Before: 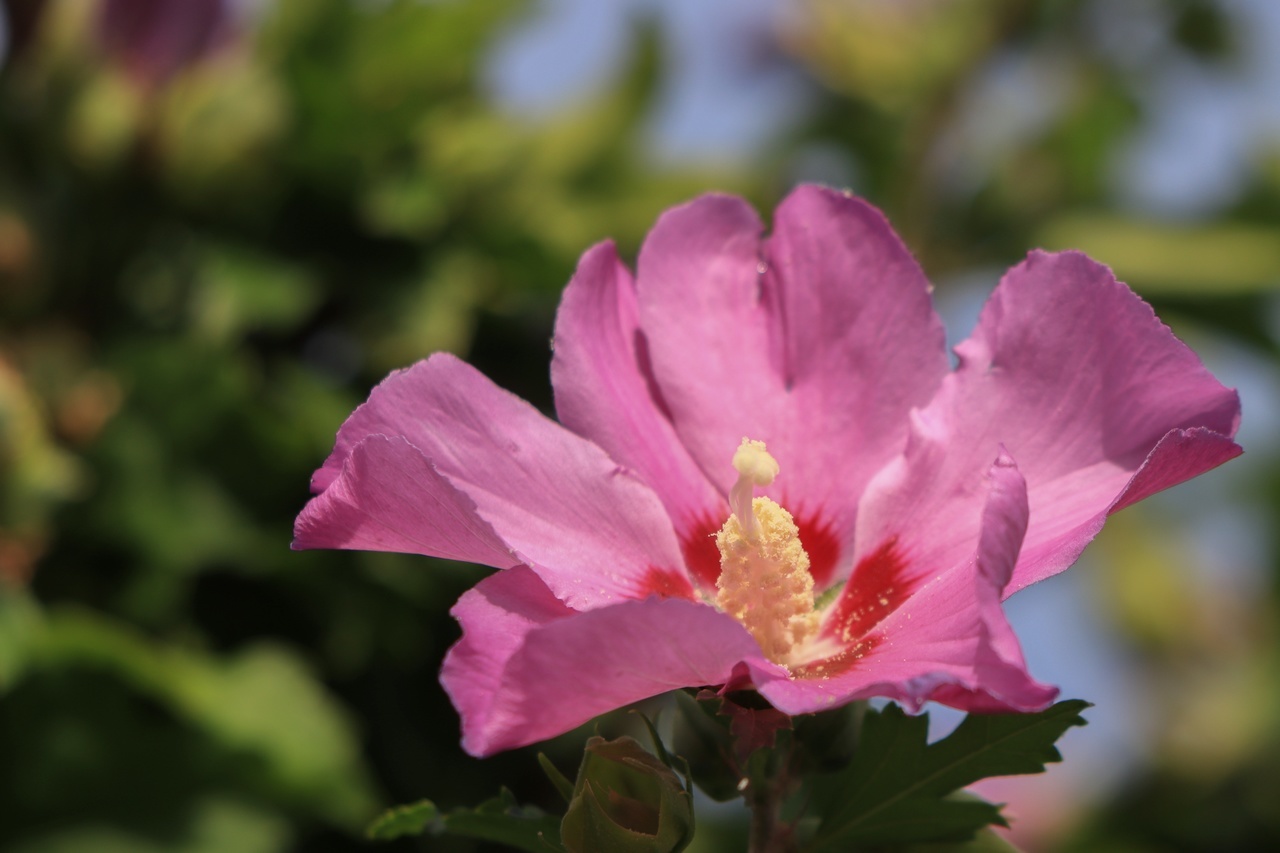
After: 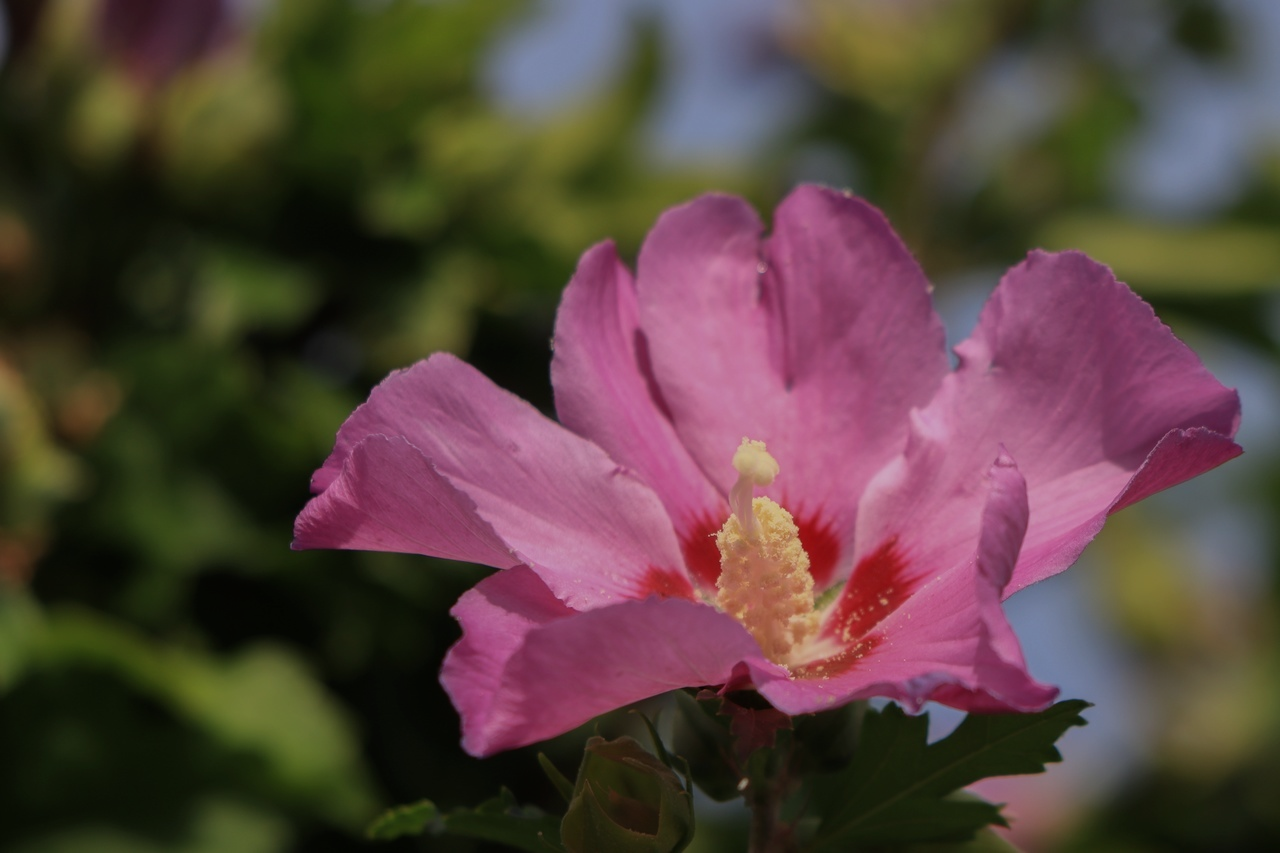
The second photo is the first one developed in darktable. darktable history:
exposure: exposure -0.559 EV, compensate highlight preservation false
